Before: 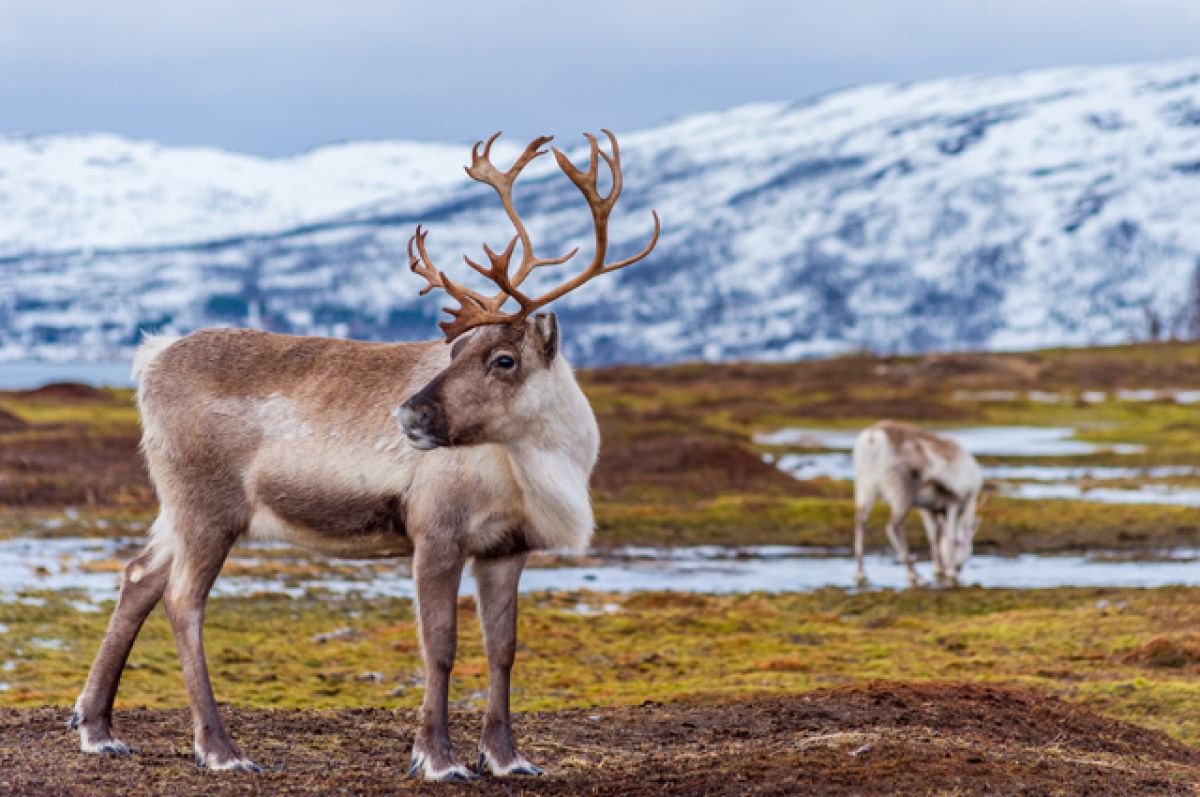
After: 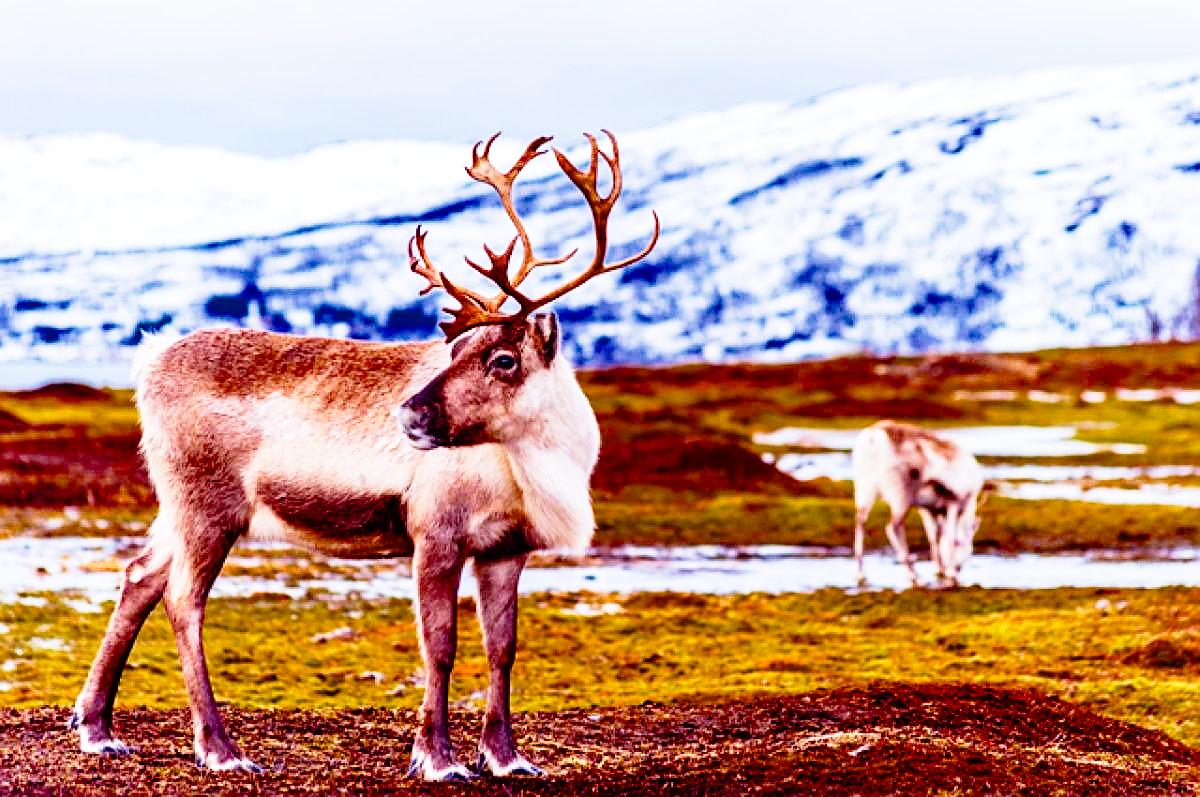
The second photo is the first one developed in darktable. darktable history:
base curve: curves: ch0 [(0, 0) (0.012, 0.01) (0.073, 0.168) (0.31, 0.711) (0.645, 0.957) (1, 1)], preserve colors none
sharpen: on, module defaults
color balance rgb: power › luminance -7.814%, power › chroma 1.355%, power › hue 330.37°, perceptual saturation grading › global saturation 35.077%, perceptual saturation grading › highlights -29.888%, perceptual saturation grading › shadows 36.024%, global vibrance 16.48%, saturation formula JzAzBz (2021)
velvia: on, module defaults
